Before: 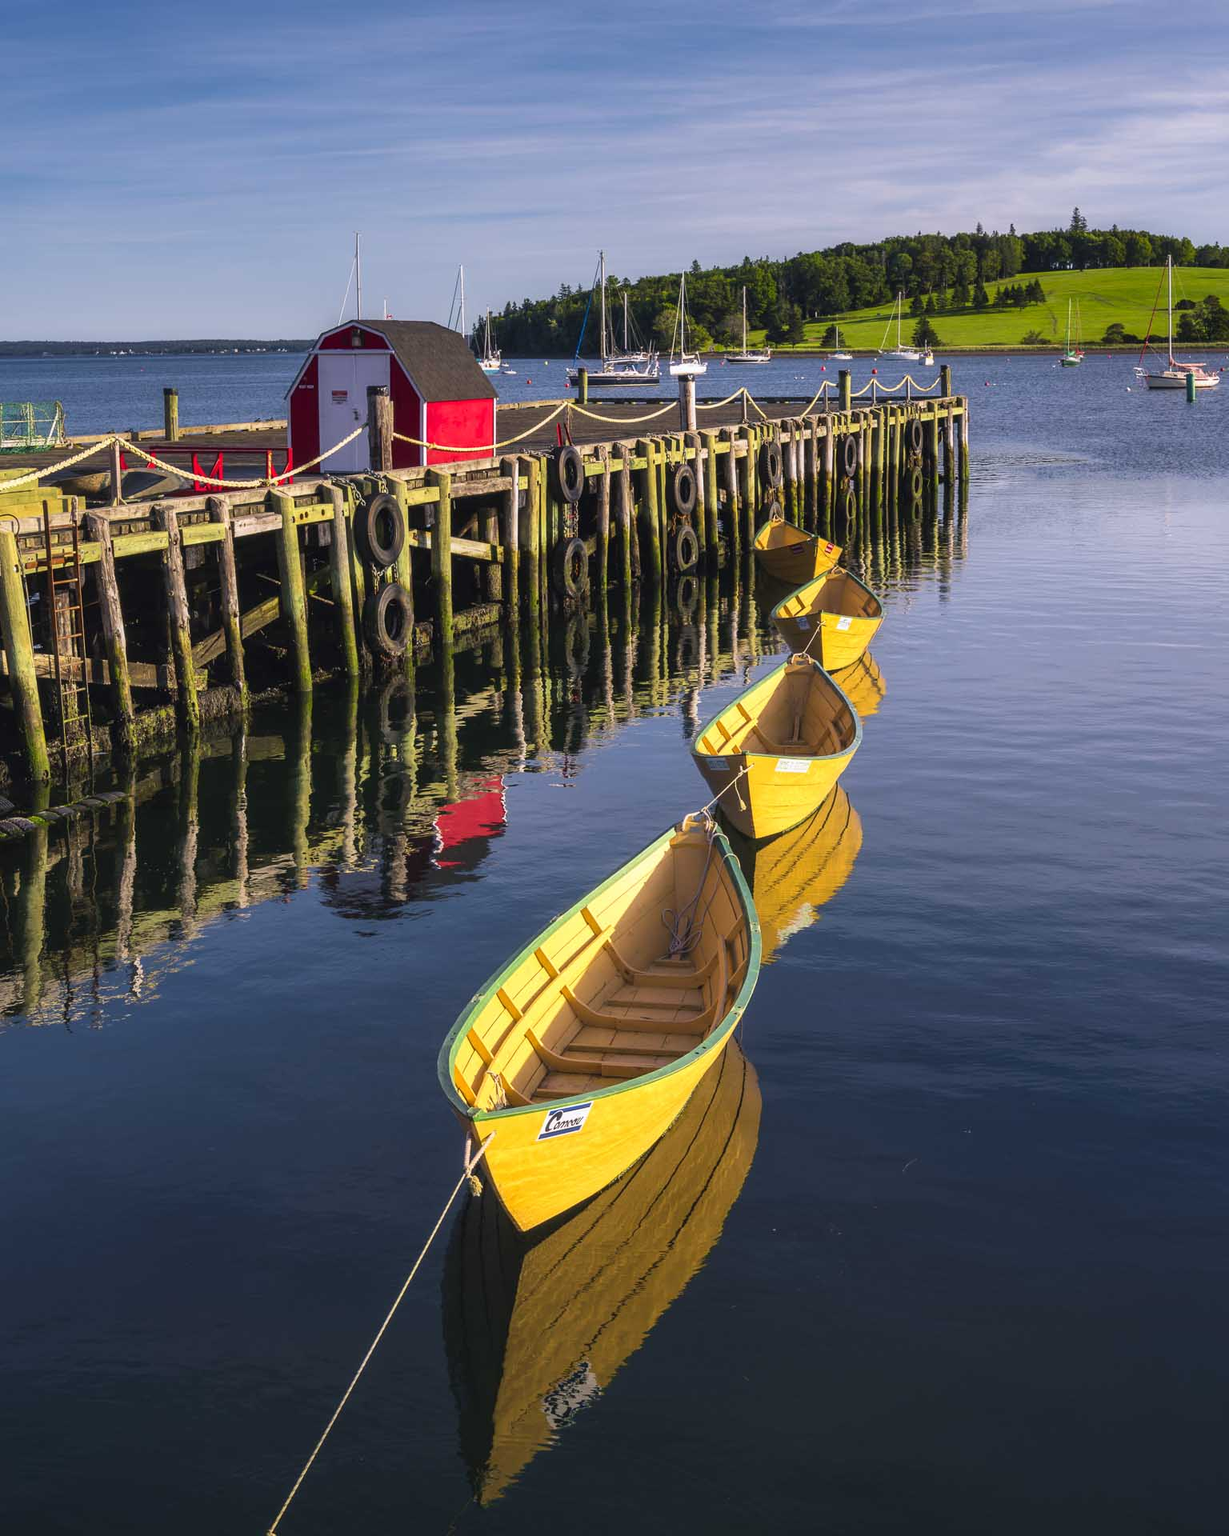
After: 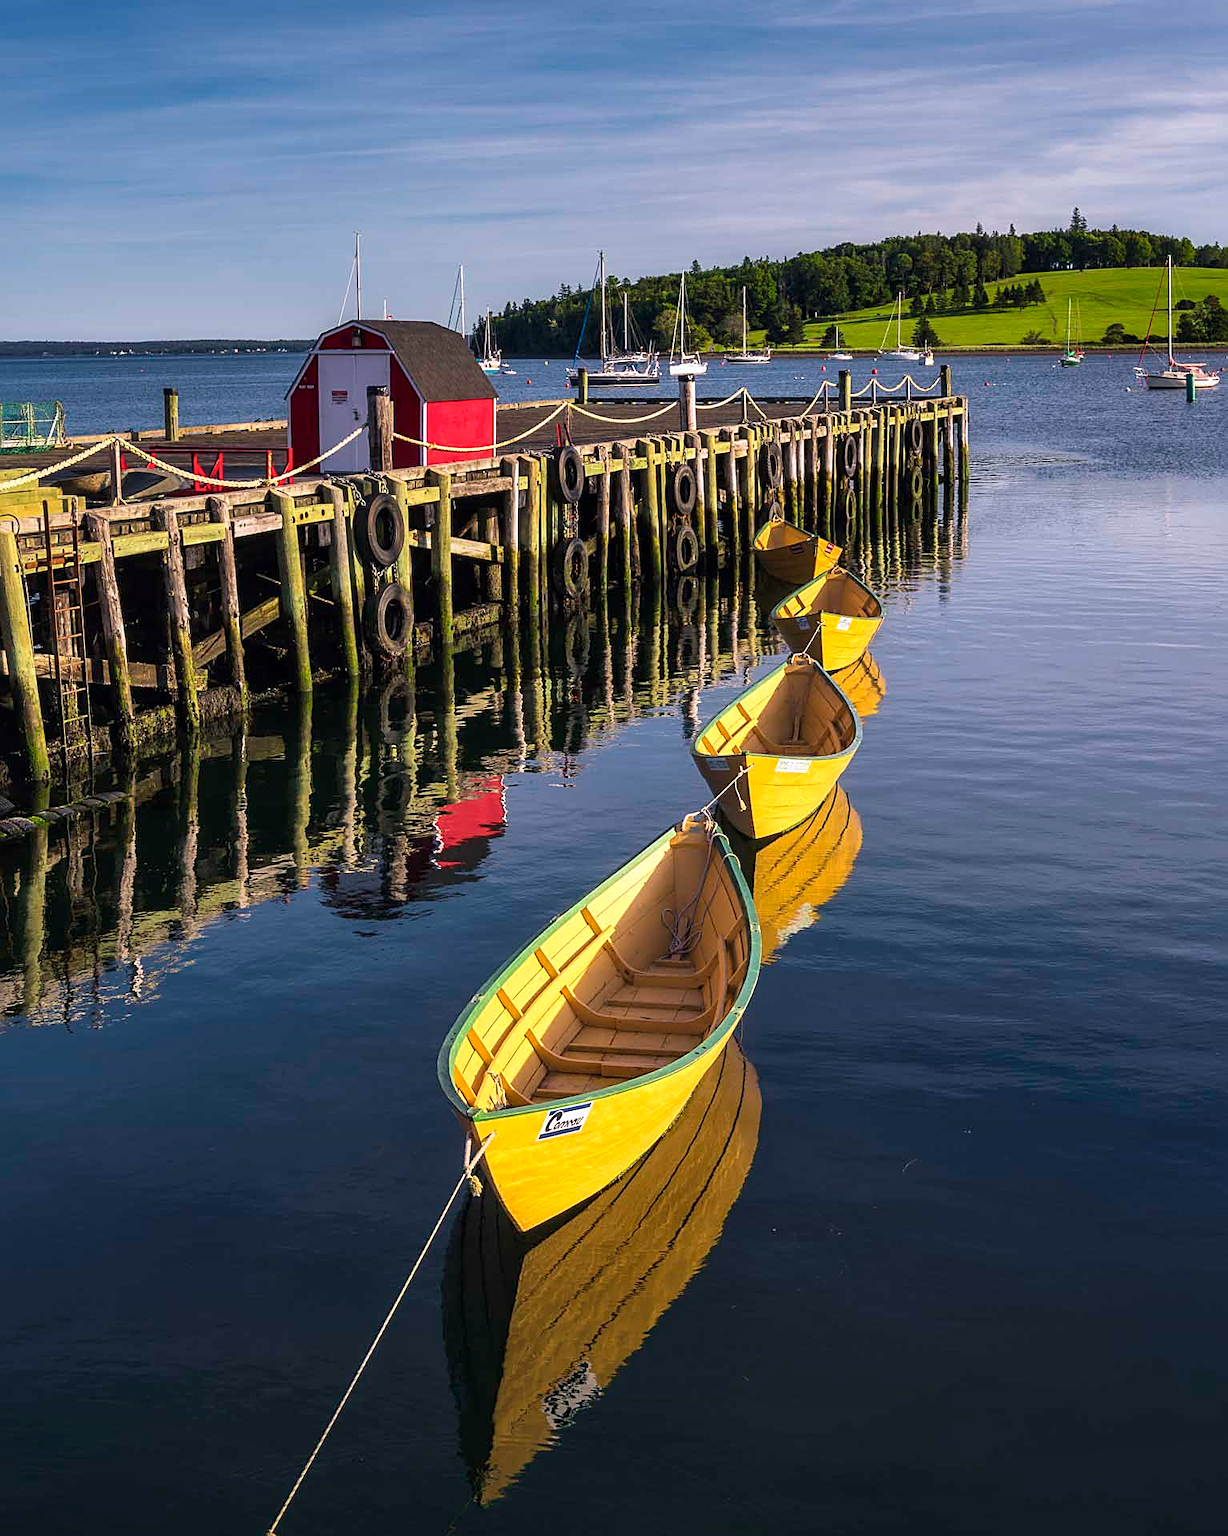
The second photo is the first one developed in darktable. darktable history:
local contrast: mode bilateral grid, contrast 20, coarseness 49, detail 119%, midtone range 0.2
color calibration: illuminant same as pipeline (D50), adaptation XYZ, x 0.346, y 0.357, temperature 5022.78 K, saturation algorithm version 1 (2020)
sharpen: on, module defaults
levels: levels [0, 0.51, 1]
